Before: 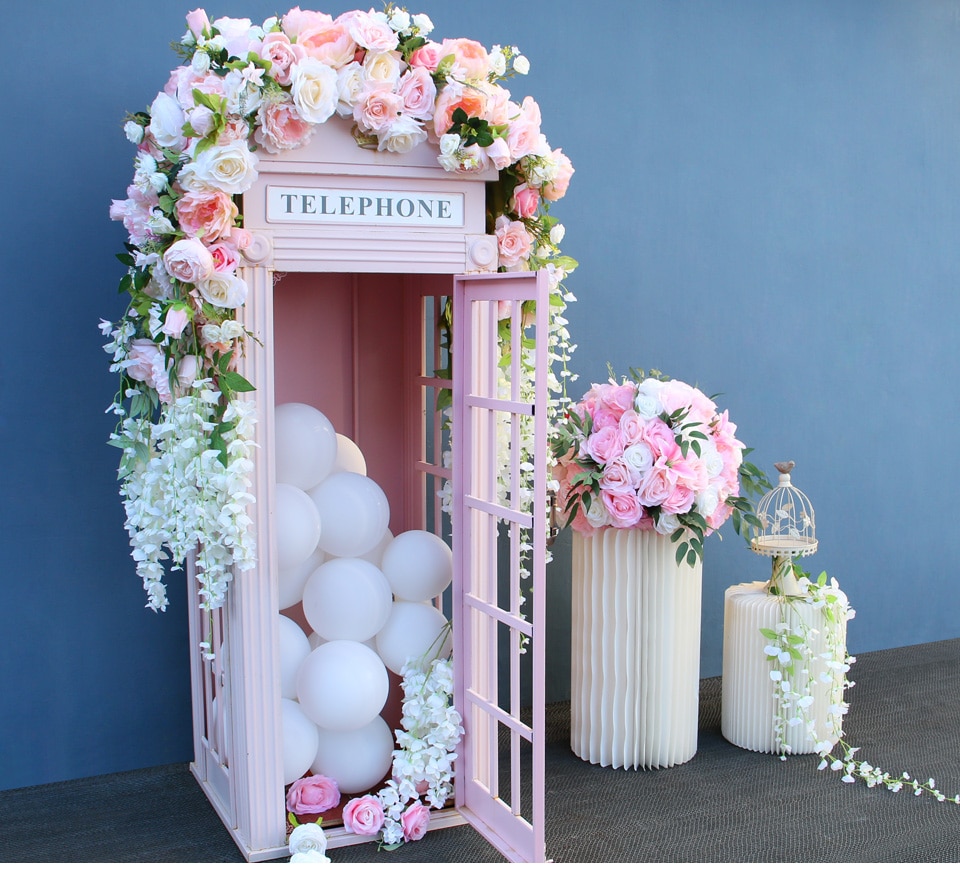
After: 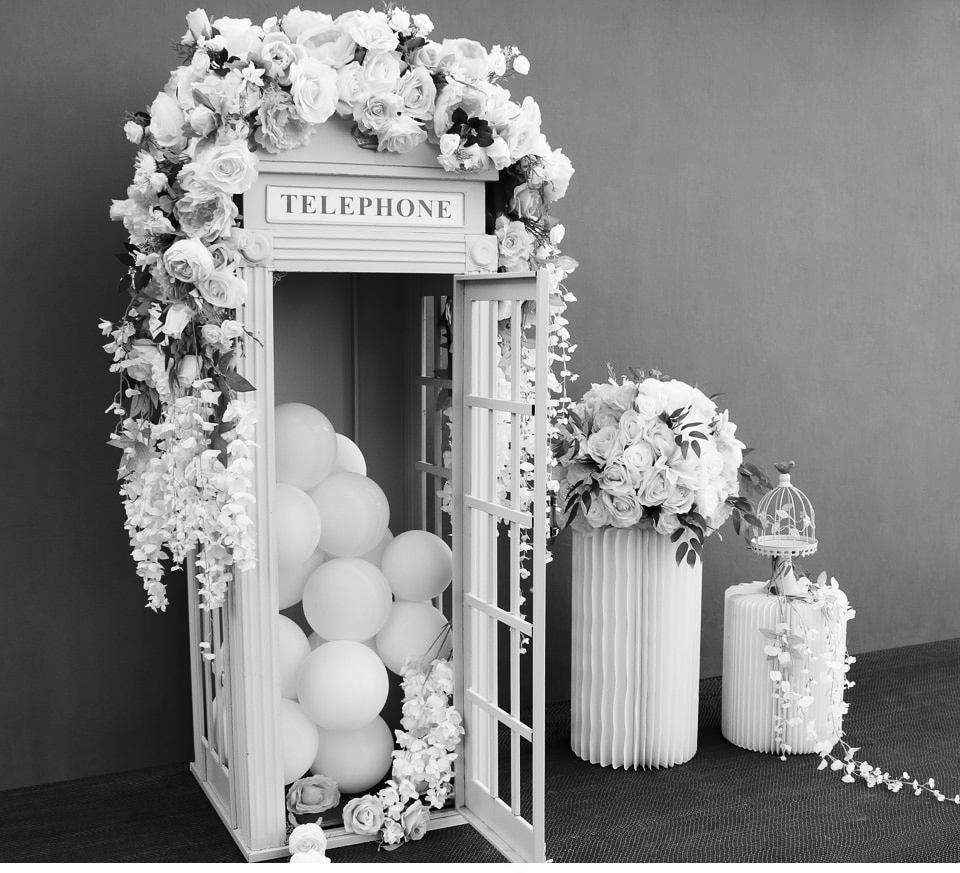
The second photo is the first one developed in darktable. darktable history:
base curve: exposure shift 0, preserve colors none
color correction: highlights a* 15.03, highlights b* -25.07
contrast brightness saturation: contrast 0.2, brightness -0.11, saturation 0.1
monochrome: on, module defaults
